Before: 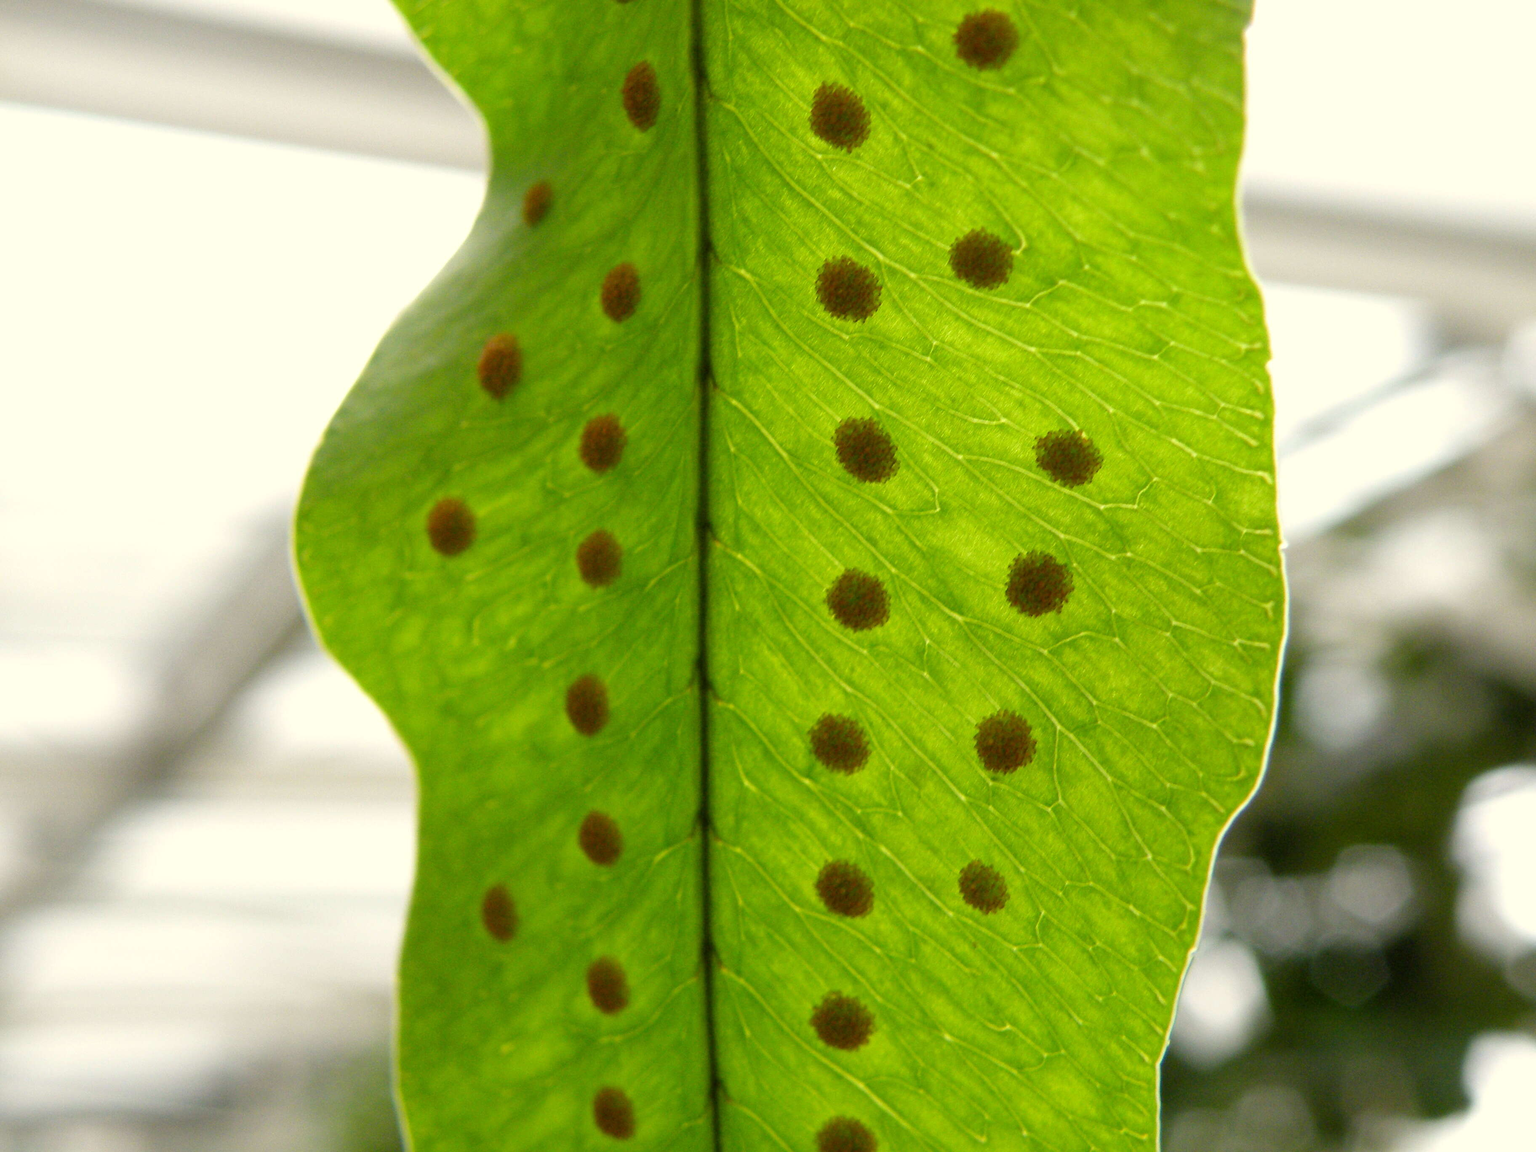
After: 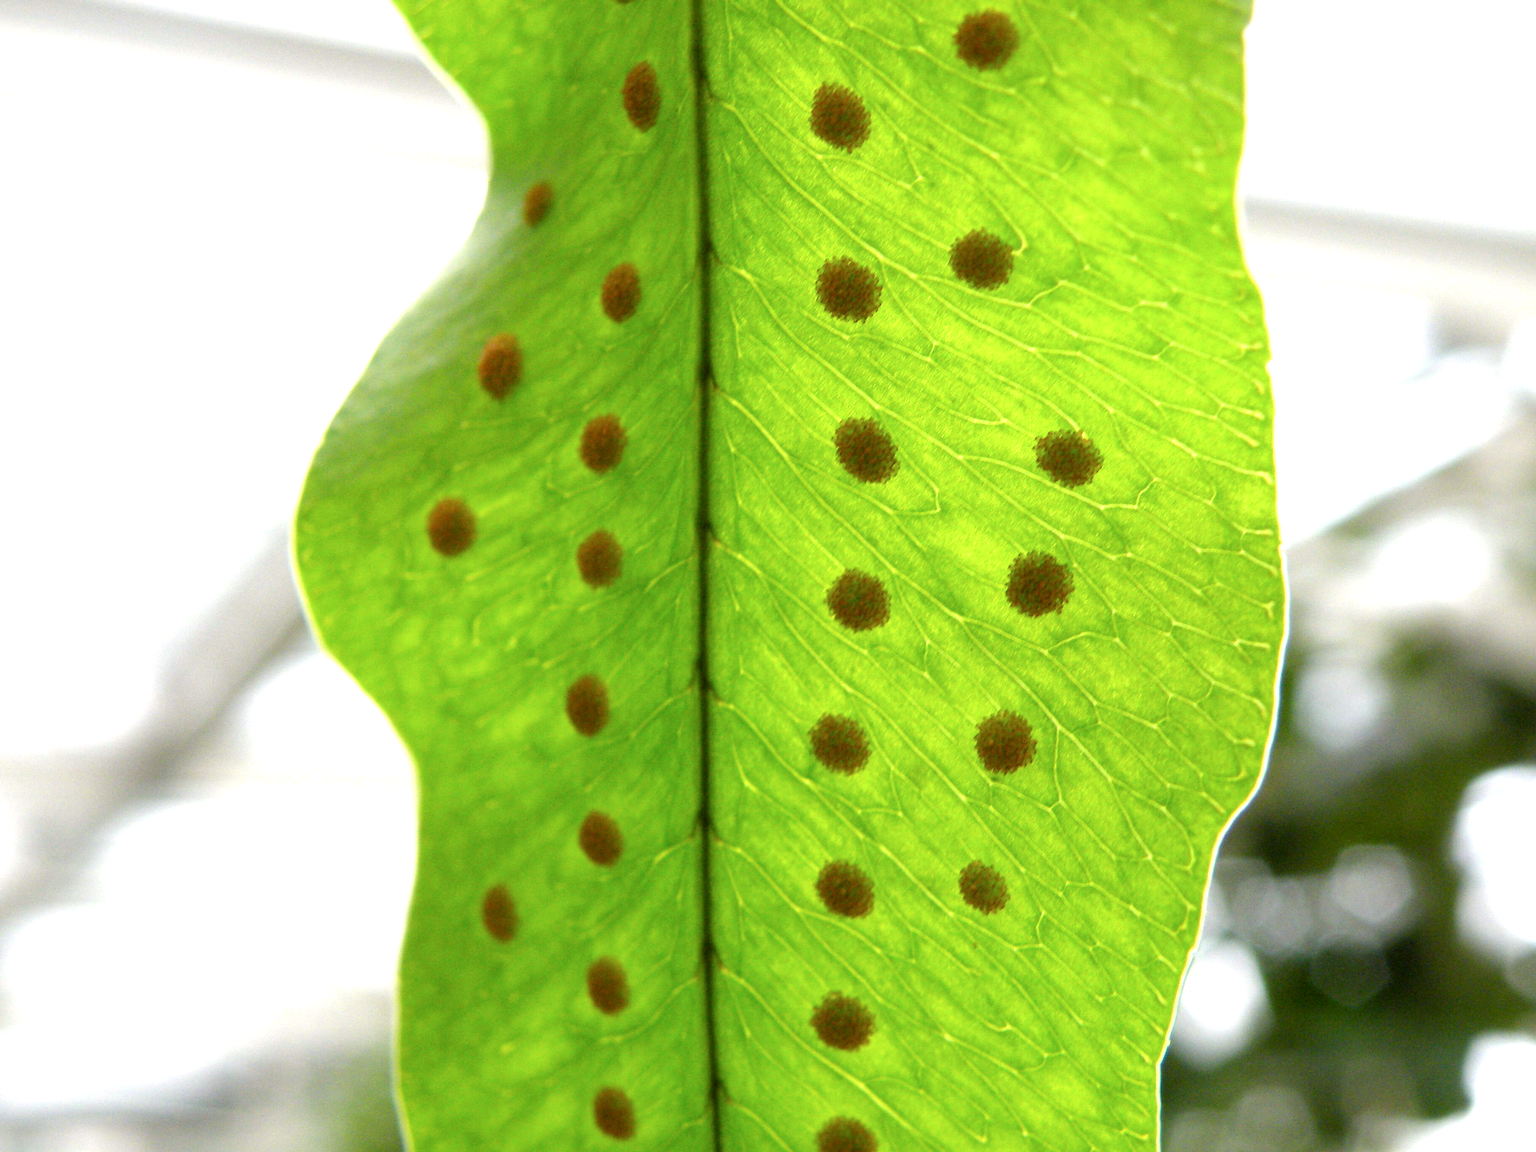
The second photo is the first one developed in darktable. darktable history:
color calibration: illuminant as shot in camera, x 0.358, y 0.373, temperature 4628.91 K
exposure: black level correction 0.001, exposure 0.675 EV, compensate highlight preservation false
